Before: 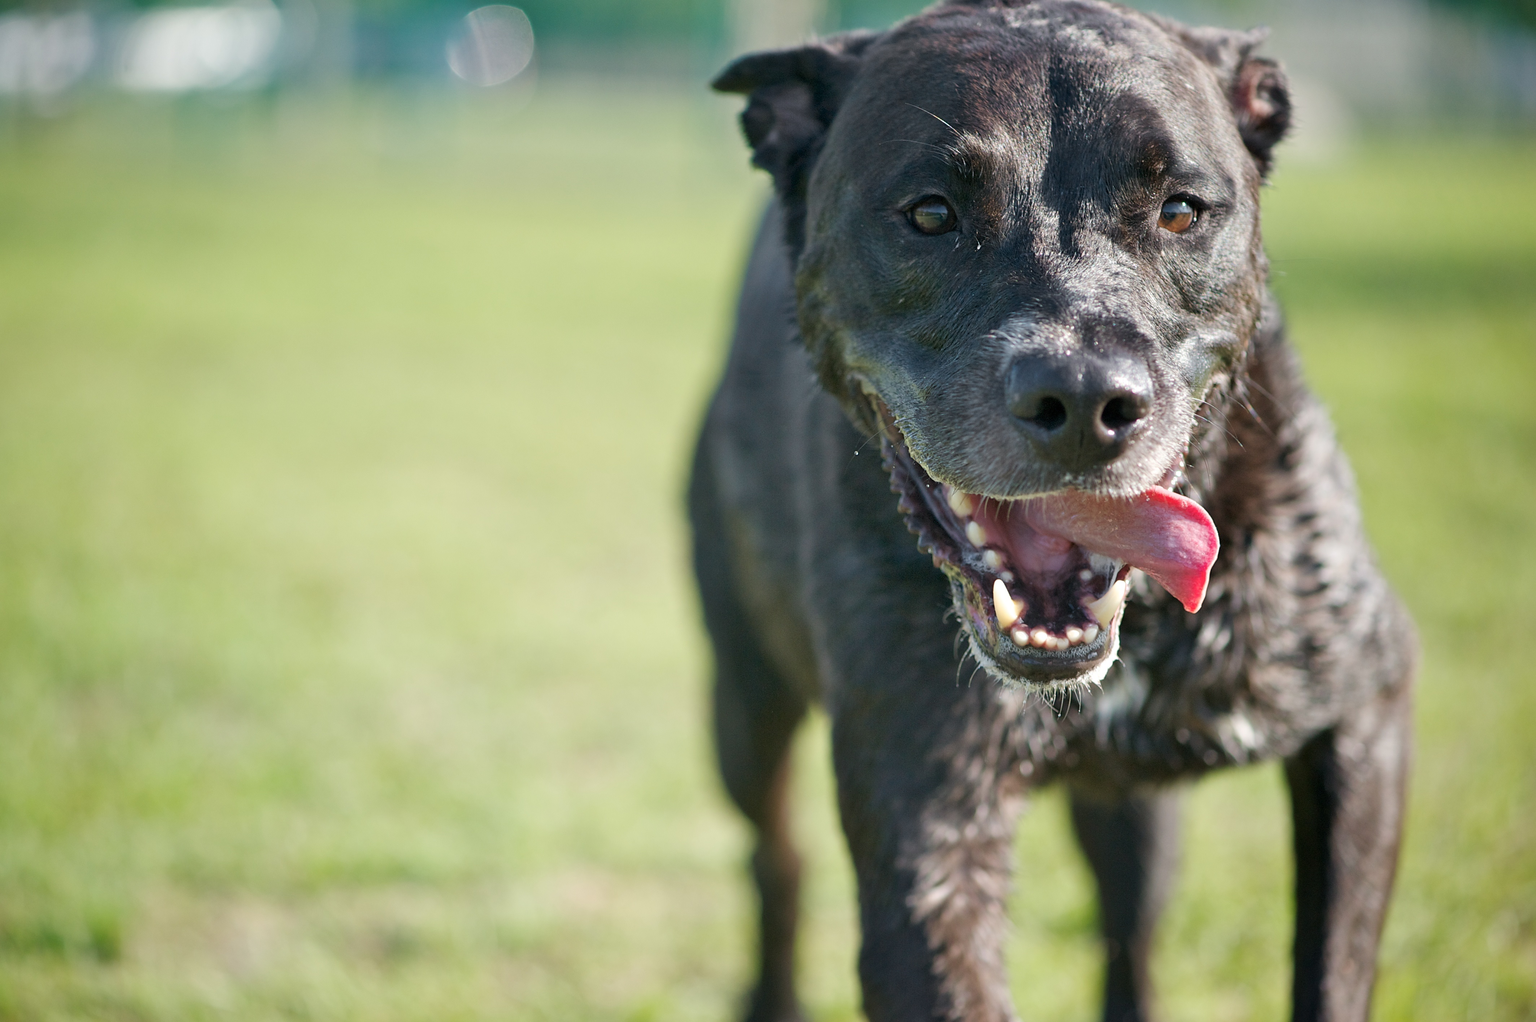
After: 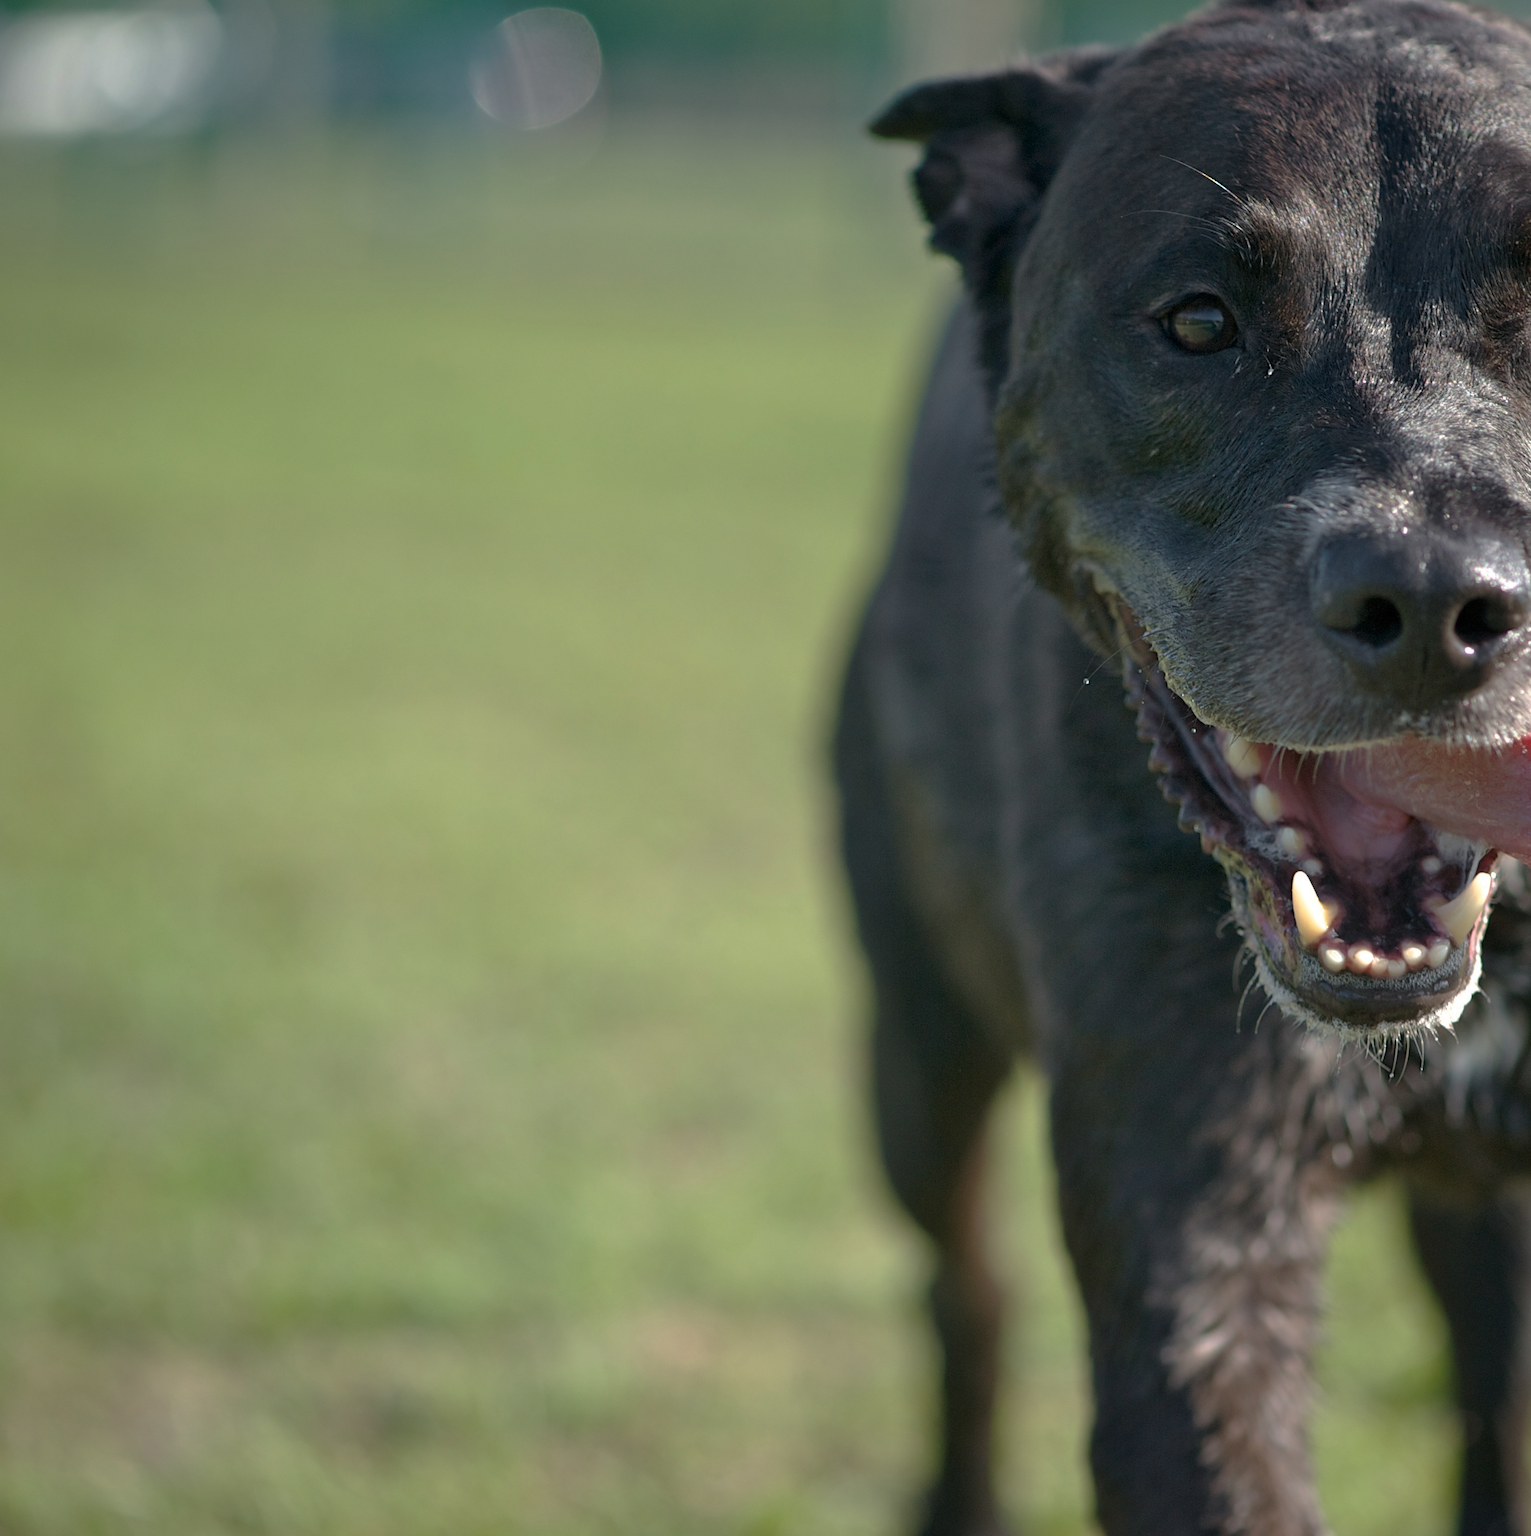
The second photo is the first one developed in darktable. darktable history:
crop and rotate: left 8.735%, right 24.926%
base curve: curves: ch0 [(0, 0) (0.826, 0.587) (1, 1)], preserve colors none
